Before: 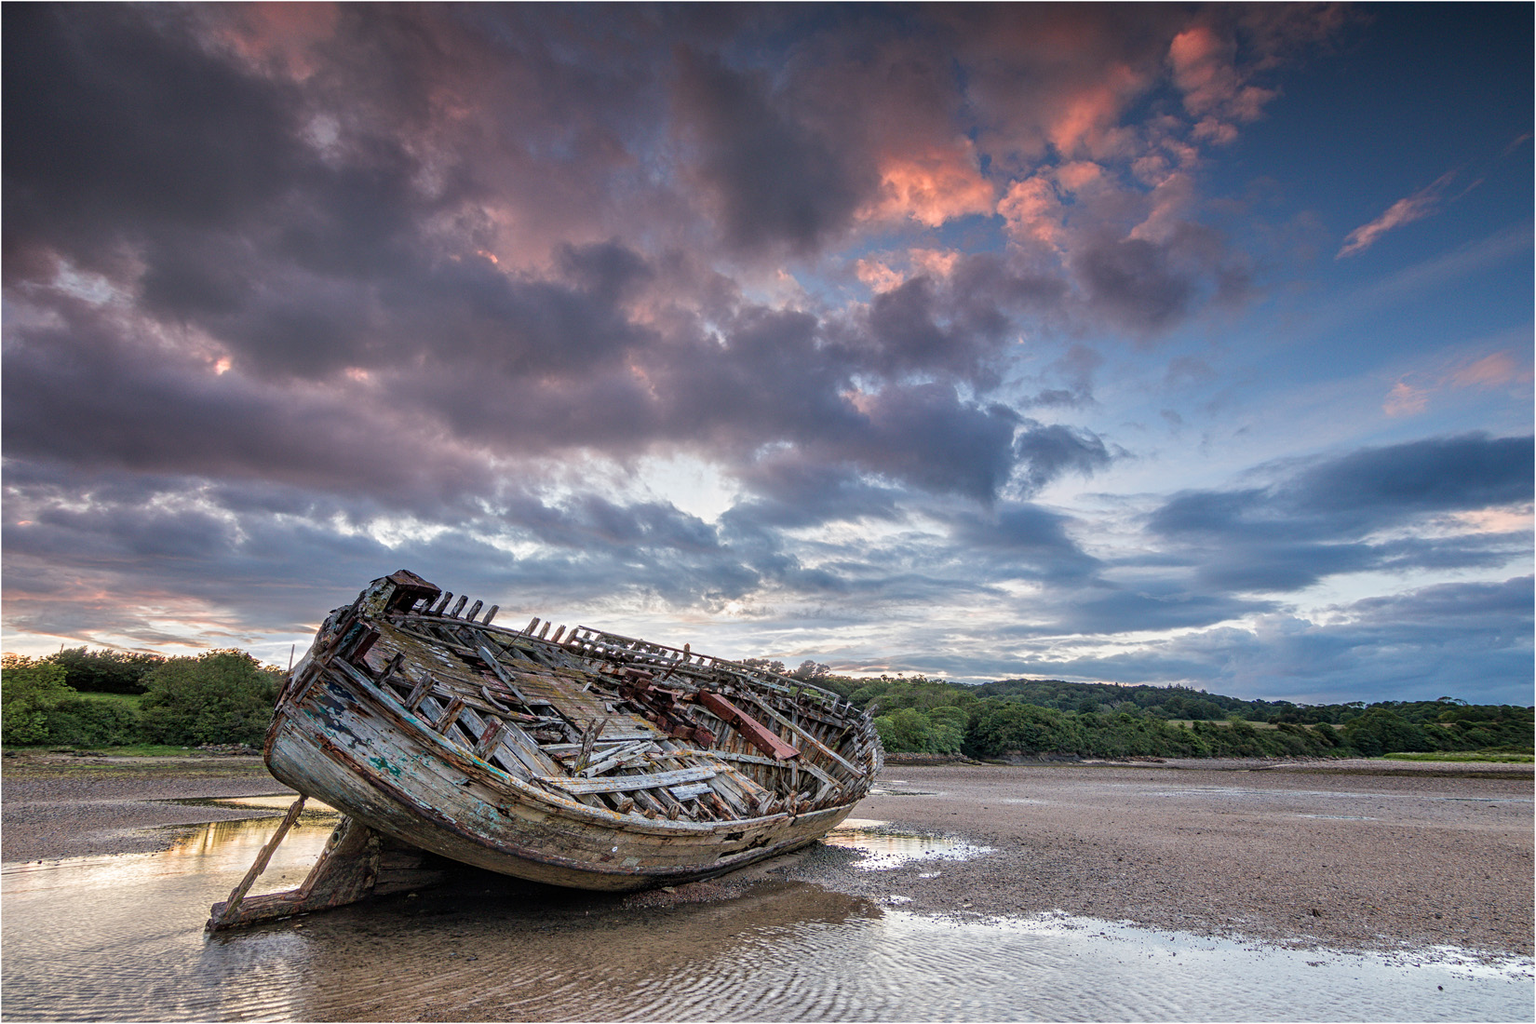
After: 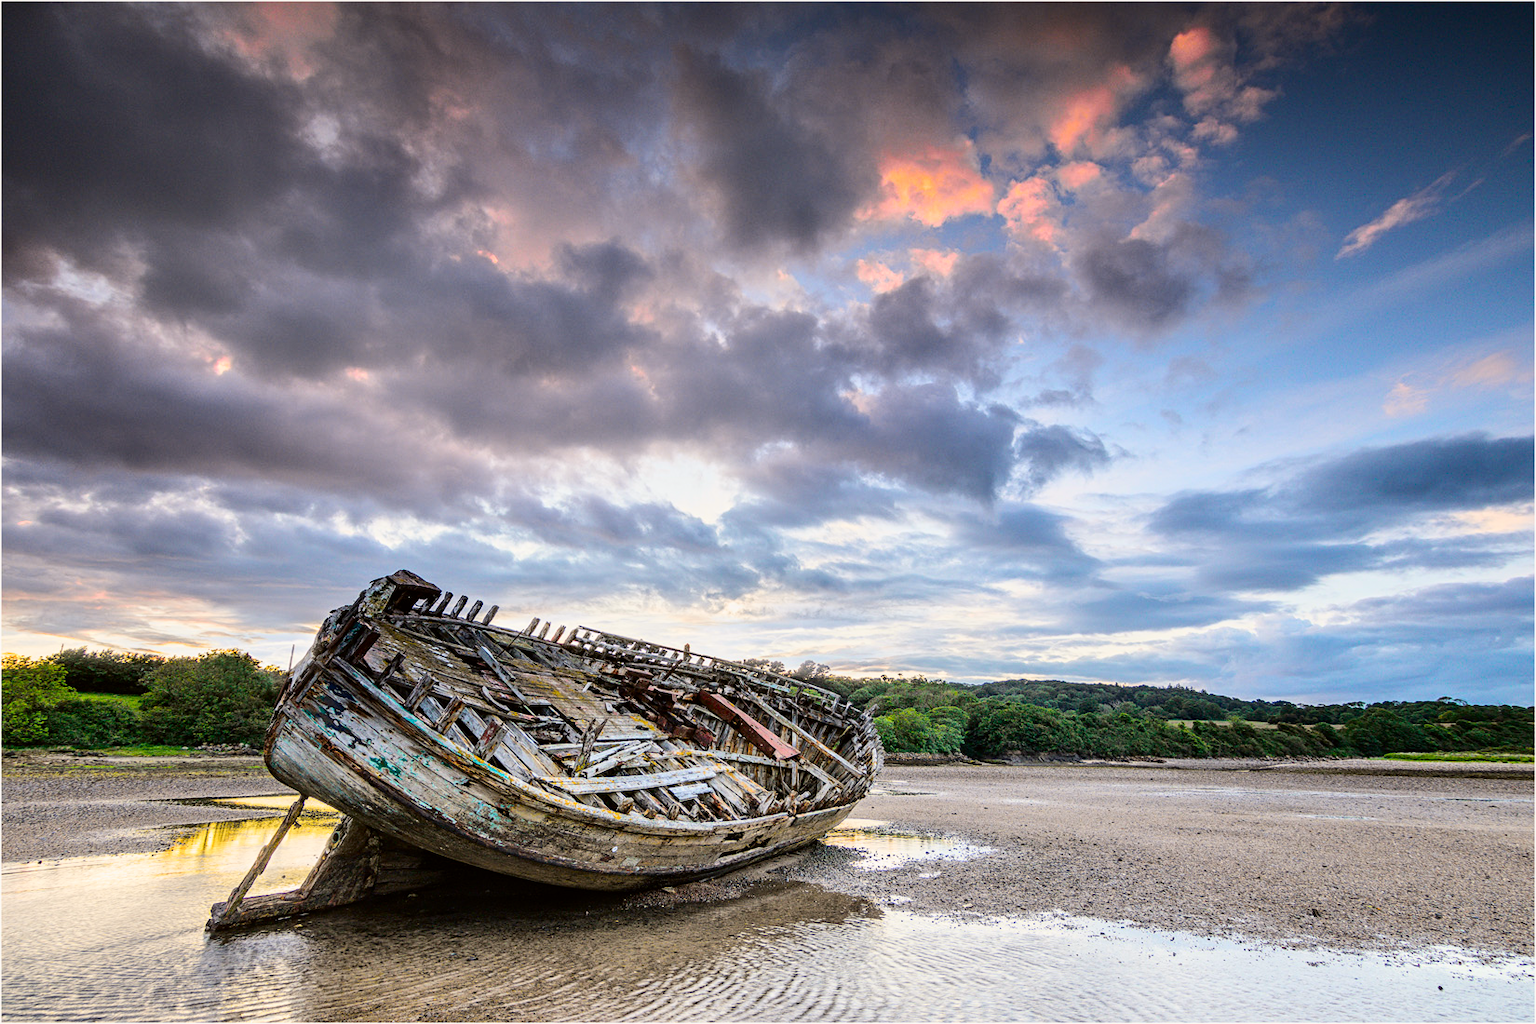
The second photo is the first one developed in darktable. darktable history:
tone curve: curves: ch0 [(0, 0) (0.104, 0.068) (0.236, 0.227) (0.46, 0.576) (0.657, 0.796) (0.861, 0.932) (1, 0.981)]; ch1 [(0, 0) (0.353, 0.344) (0.434, 0.382) (0.479, 0.476) (0.502, 0.504) (0.544, 0.534) (0.57, 0.57) (0.586, 0.603) (0.618, 0.631) (0.657, 0.679) (1, 1)]; ch2 [(0, 0) (0.34, 0.314) (0.434, 0.43) (0.5, 0.511) (0.528, 0.545) (0.557, 0.573) (0.573, 0.618) (0.628, 0.751) (1, 1)], color space Lab, independent channels, preserve colors none
